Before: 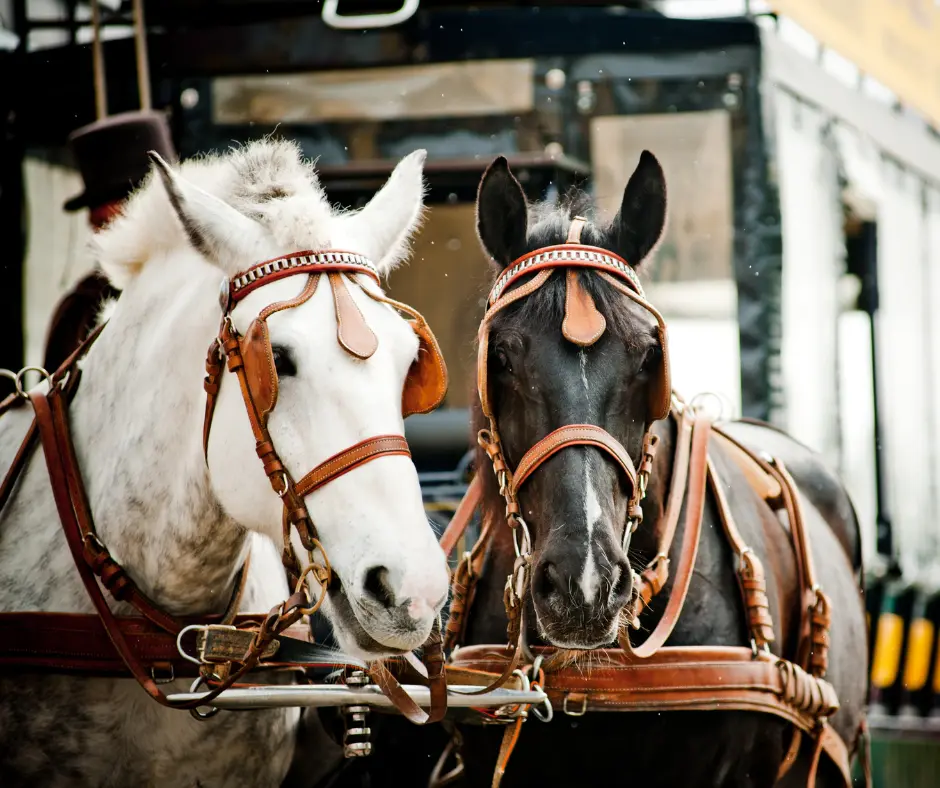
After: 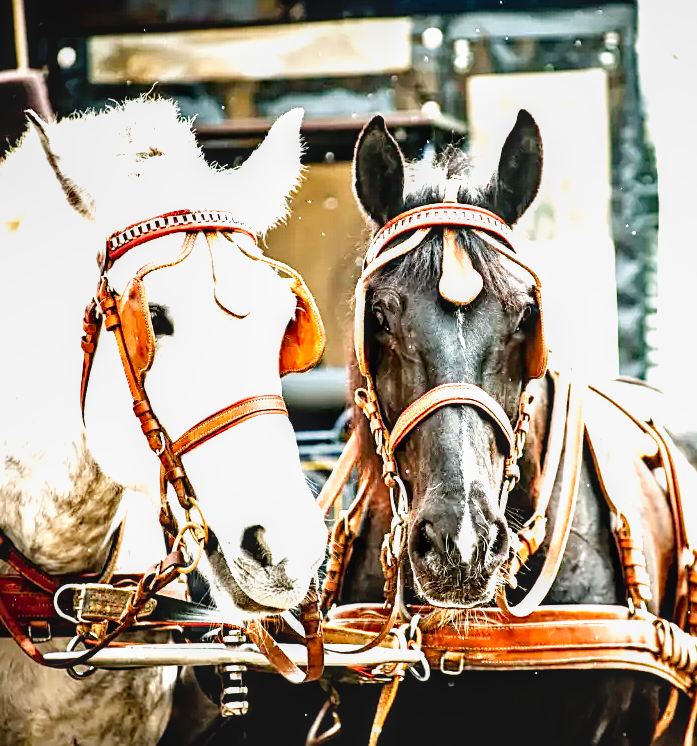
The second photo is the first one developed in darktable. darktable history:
sharpen: on, module defaults
local contrast: on, module defaults
exposure: black level correction 0, exposure 1.94 EV, compensate highlight preservation false
filmic rgb: black relative exposure -11.91 EV, white relative exposure 5.44 EV, threshold 3.01 EV, hardness 4.48, latitude 50.24%, contrast 1.145, add noise in highlights 0.001, preserve chrominance no, color science v3 (2019), use custom middle-gray values true, contrast in highlights soft, enable highlight reconstruction true
crop and rotate: left 13.21%, top 5.232%, right 12.541%
contrast brightness saturation: contrast -0.013, brightness -0.013, saturation 0.036
tone equalizer: on, module defaults
